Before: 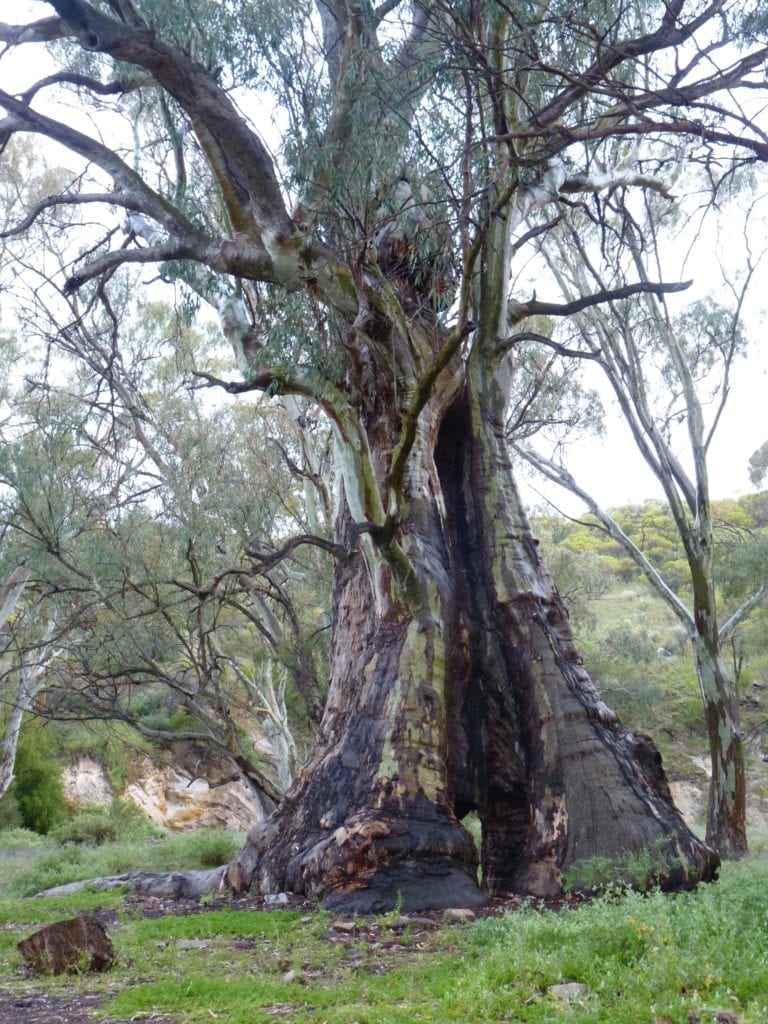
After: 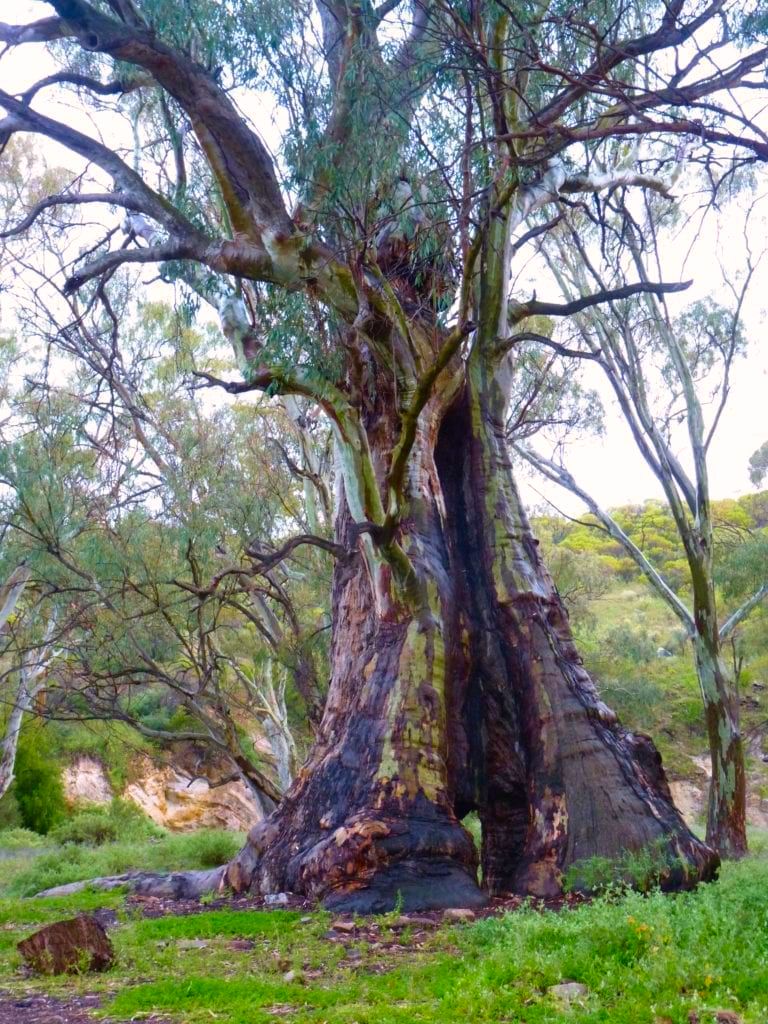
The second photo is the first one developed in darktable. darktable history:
velvia: on, module defaults
contrast brightness saturation: brightness -0.028, saturation 0.352
color correction: highlights a* 3.42, highlights b* 1.73, saturation 1.21
